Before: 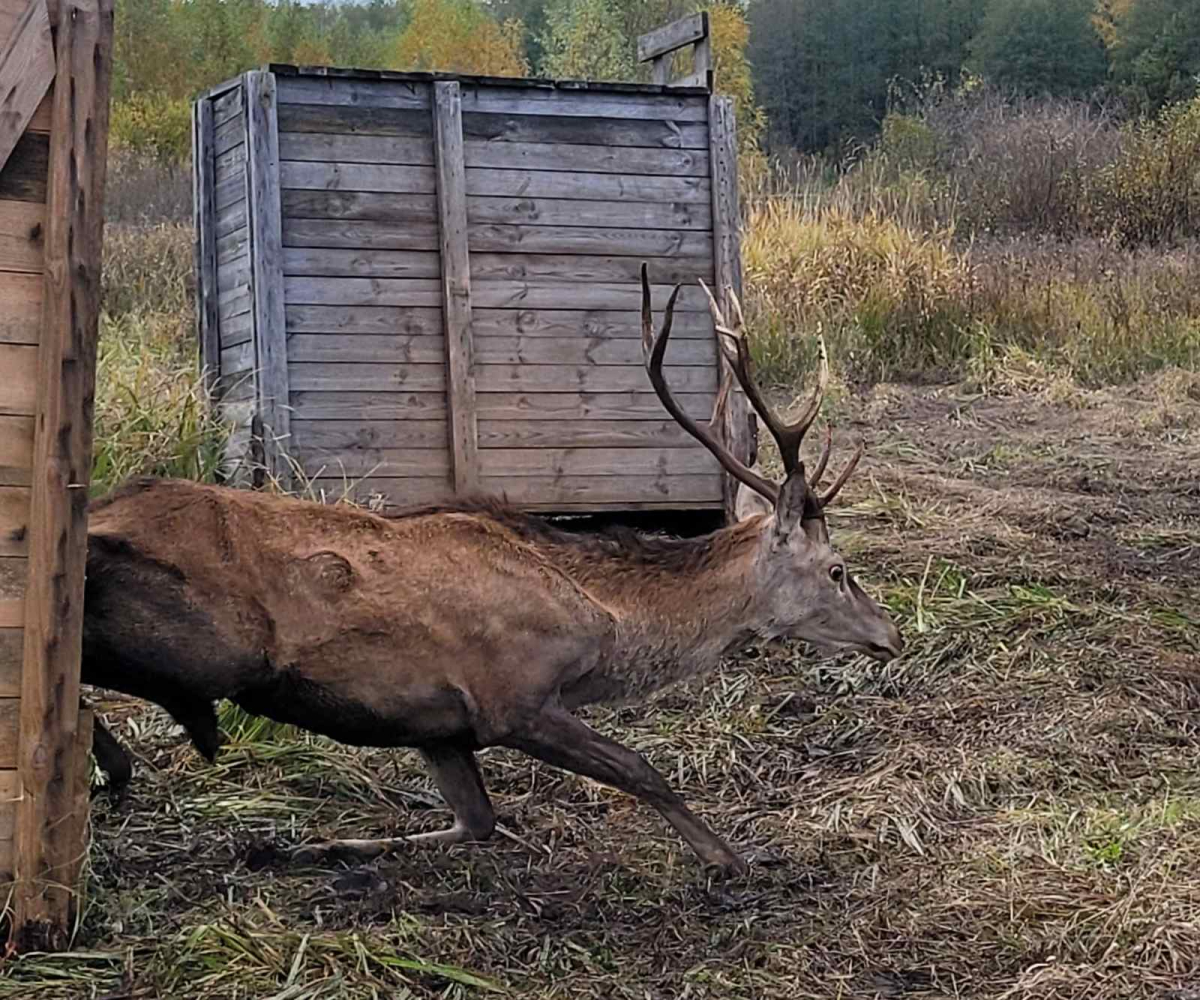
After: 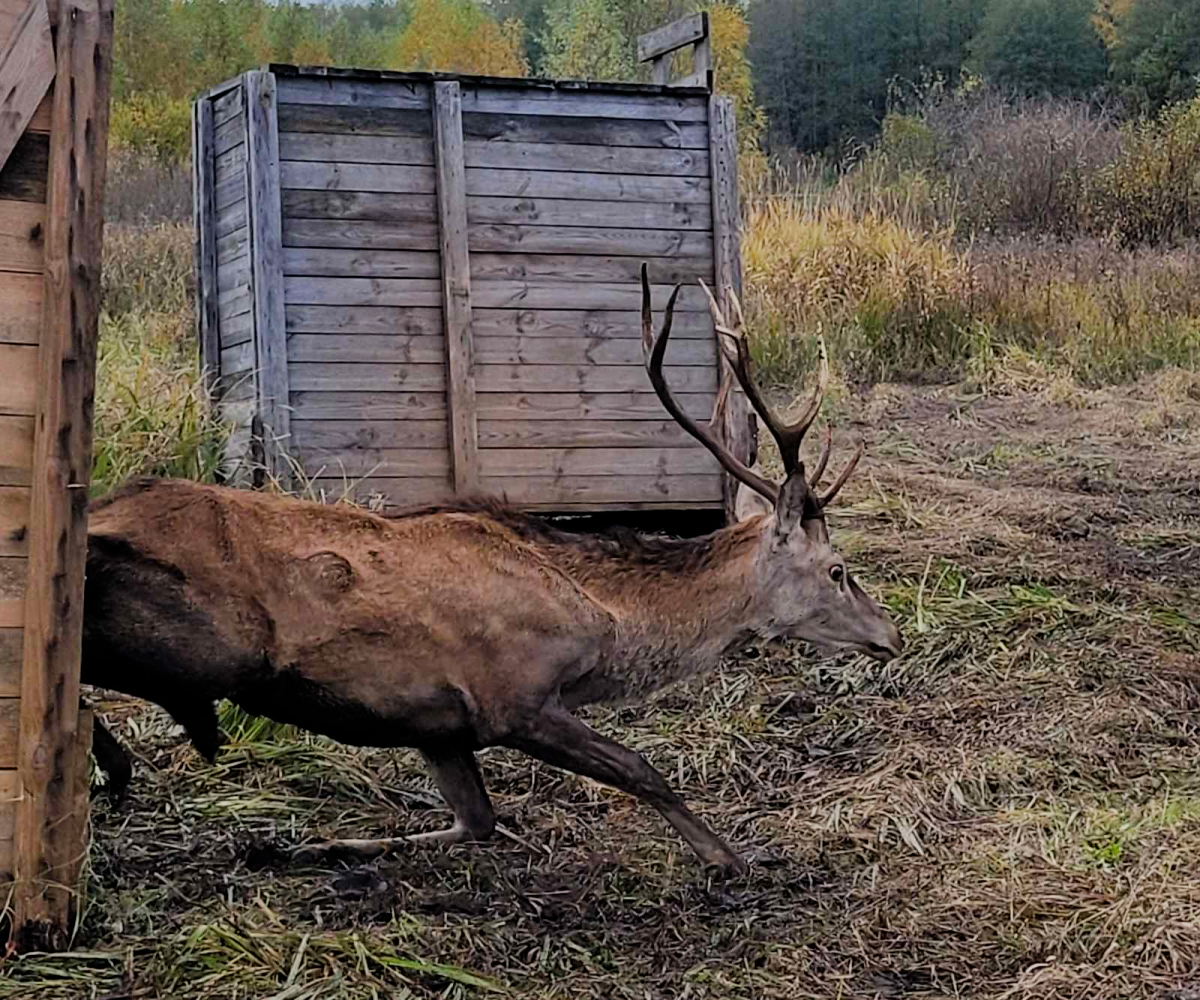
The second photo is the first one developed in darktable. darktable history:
filmic rgb: black relative exposure -7.65 EV, white relative exposure 4.56 EV, hardness 3.61
contrast brightness saturation: contrast 0.041, saturation 0.156
